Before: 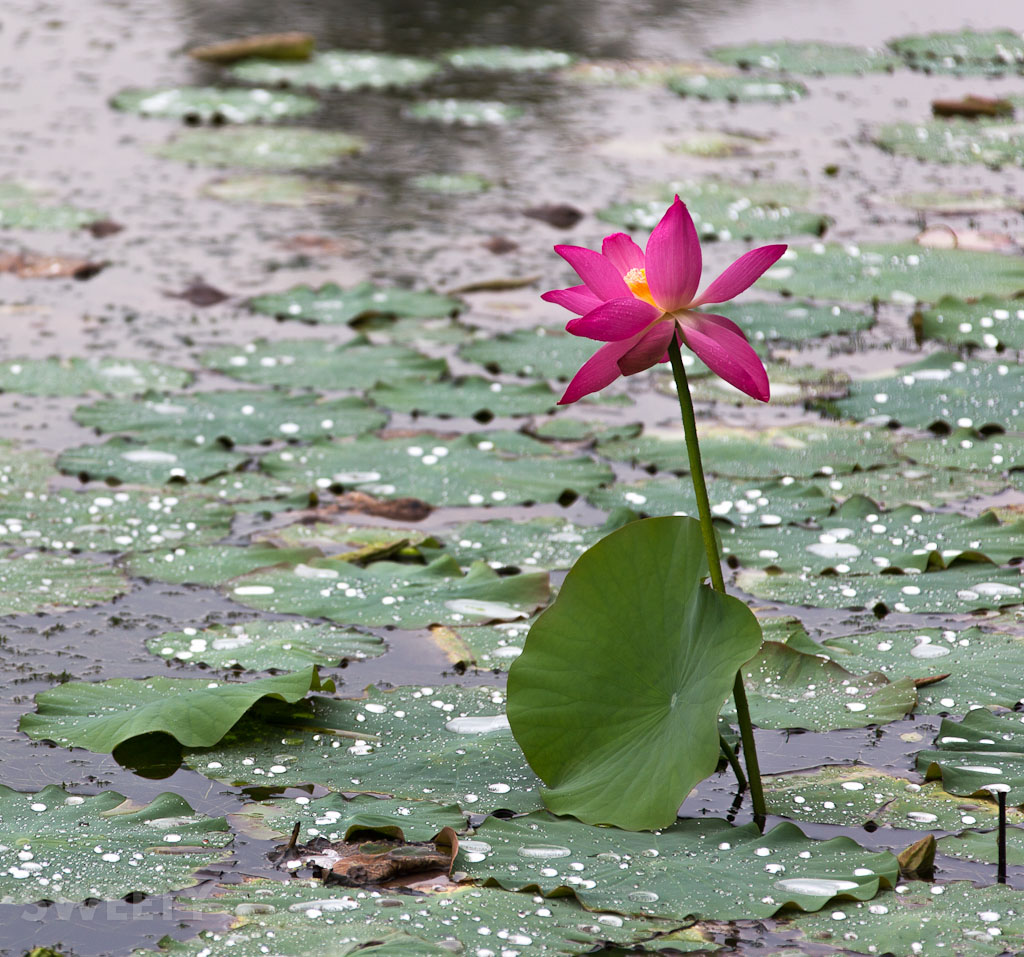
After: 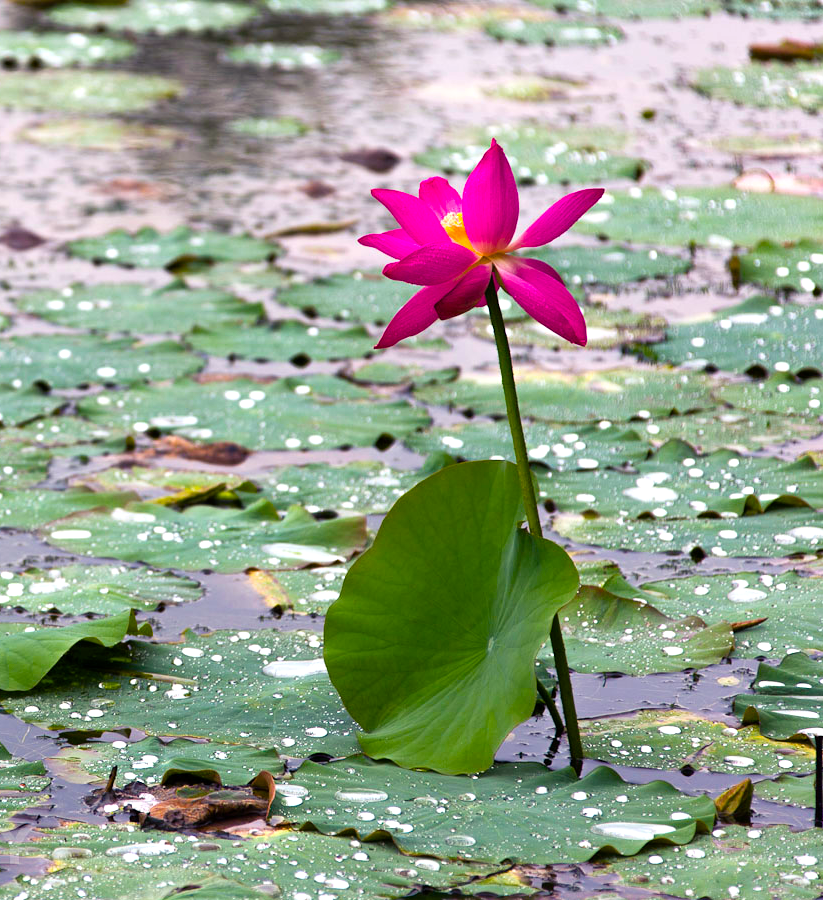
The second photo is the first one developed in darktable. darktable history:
color balance rgb: shadows lift › luminance -21.365%, shadows lift › chroma 6.64%, shadows lift › hue 270.39°, perceptual saturation grading › global saturation 37.056%, perceptual saturation grading › shadows 34.949%, global vibrance 20%
tone equalizer: -8 EV -0.406 EV, -7 EV -0.402 EV, -6 EV -0.306 EV, -5 EV -0.257 EV, -3 EV 0.228 EV, -2 EV 0.339 EV, -1 EV 0.363 EV, +0 EV 0.403 EV
crop and rotate: left 17.899%, top 5.923%, right 1.678%
